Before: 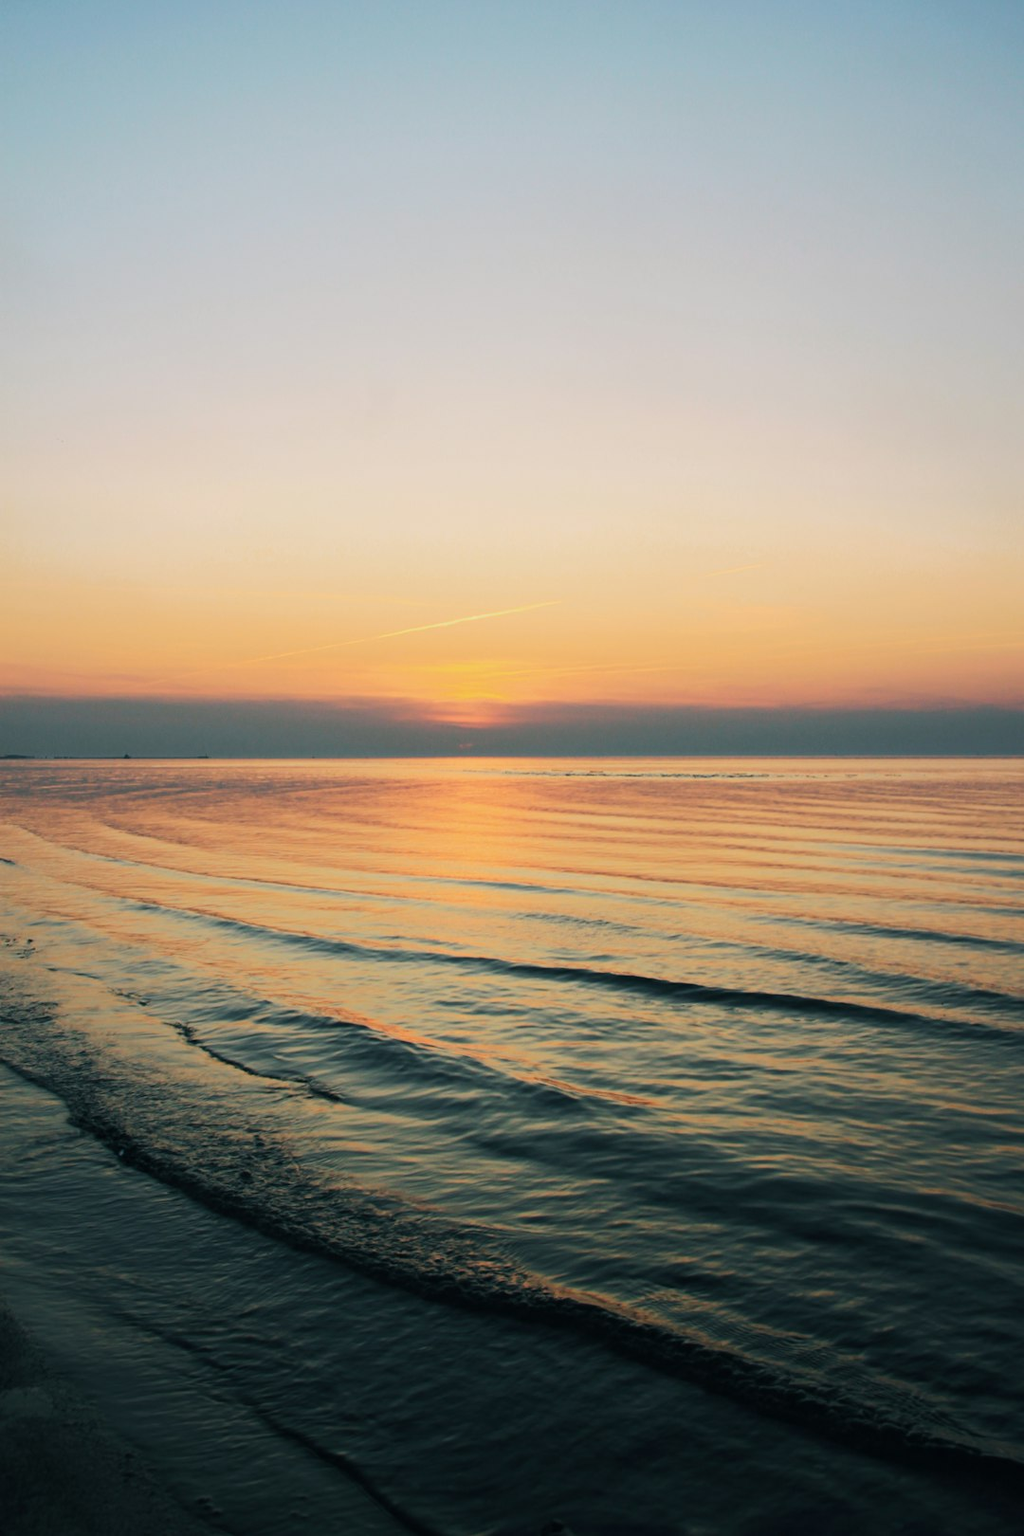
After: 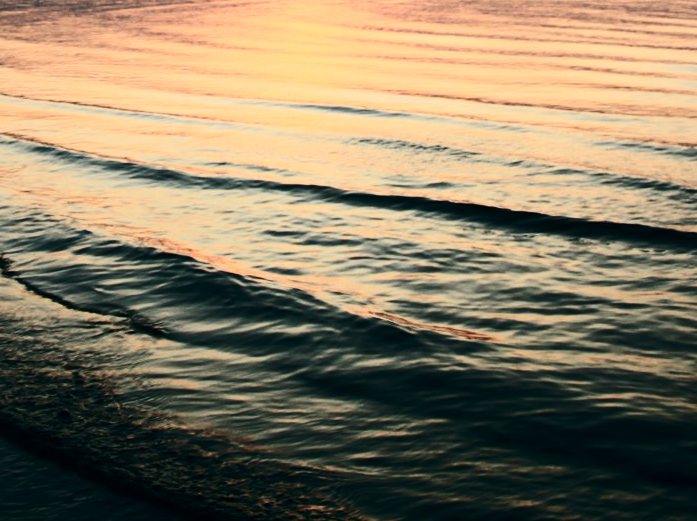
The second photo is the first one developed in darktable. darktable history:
crop: left 18.146%, top 50.96%, right 17.317%, bottom 16.877%
contrast brightness saturation: contrast 0.492, saturation -0.095
